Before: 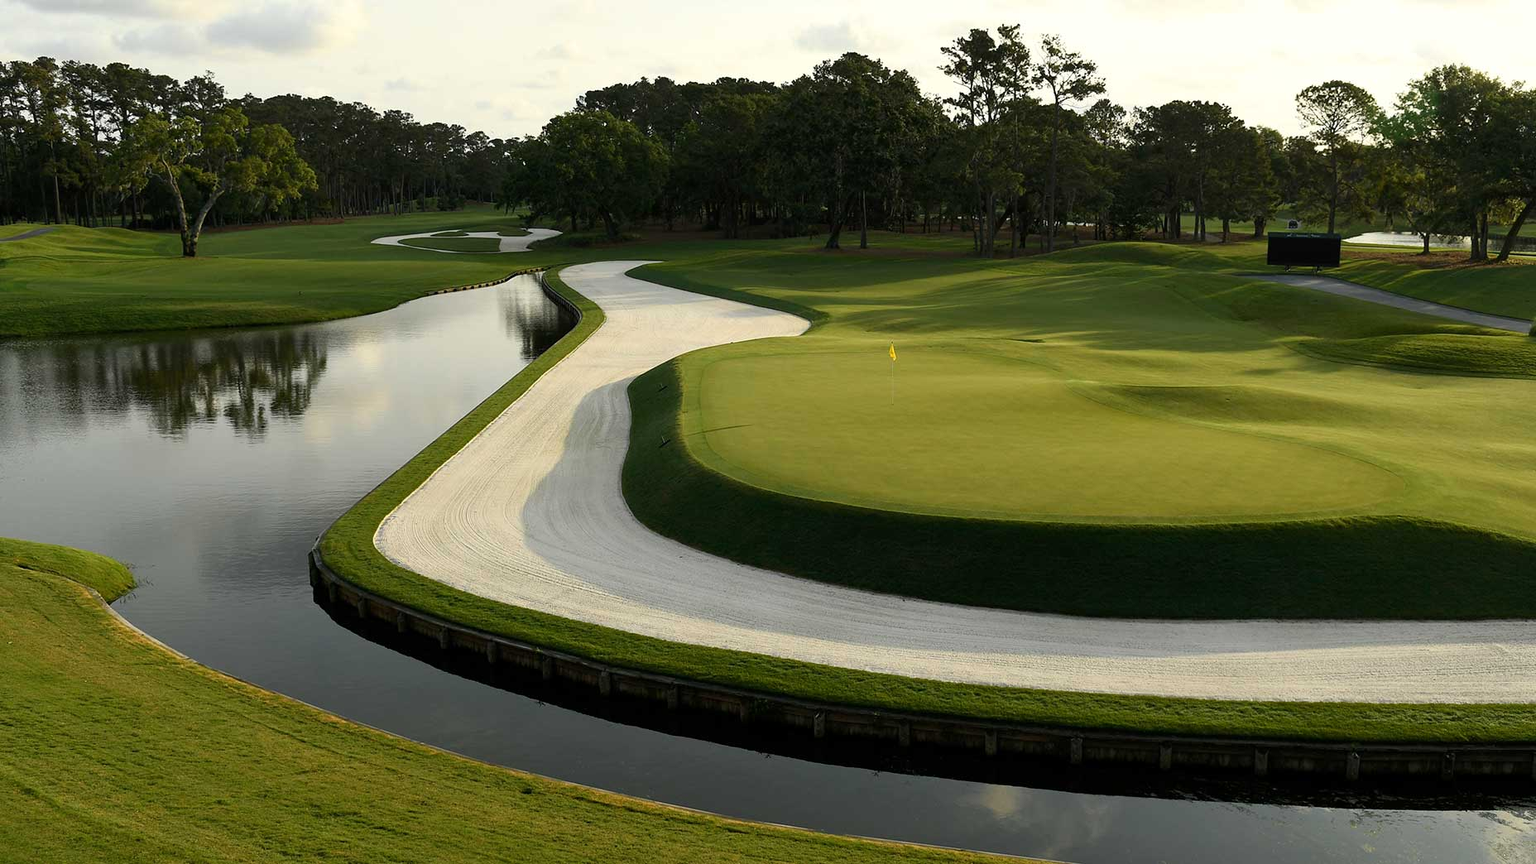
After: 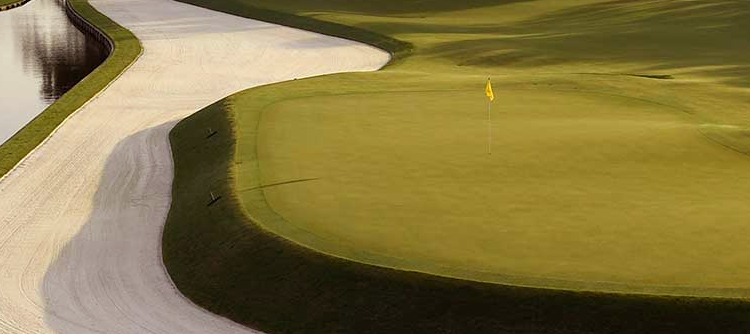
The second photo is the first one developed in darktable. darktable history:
crop: left 31.751%, top 32.172%, right 27.8%, bottom 35.83%
rgb levels: mode RGB, independent channels, levels [[0, 0.474, 1], [0, 0.5, 1], [0, 0.5, 1]]
